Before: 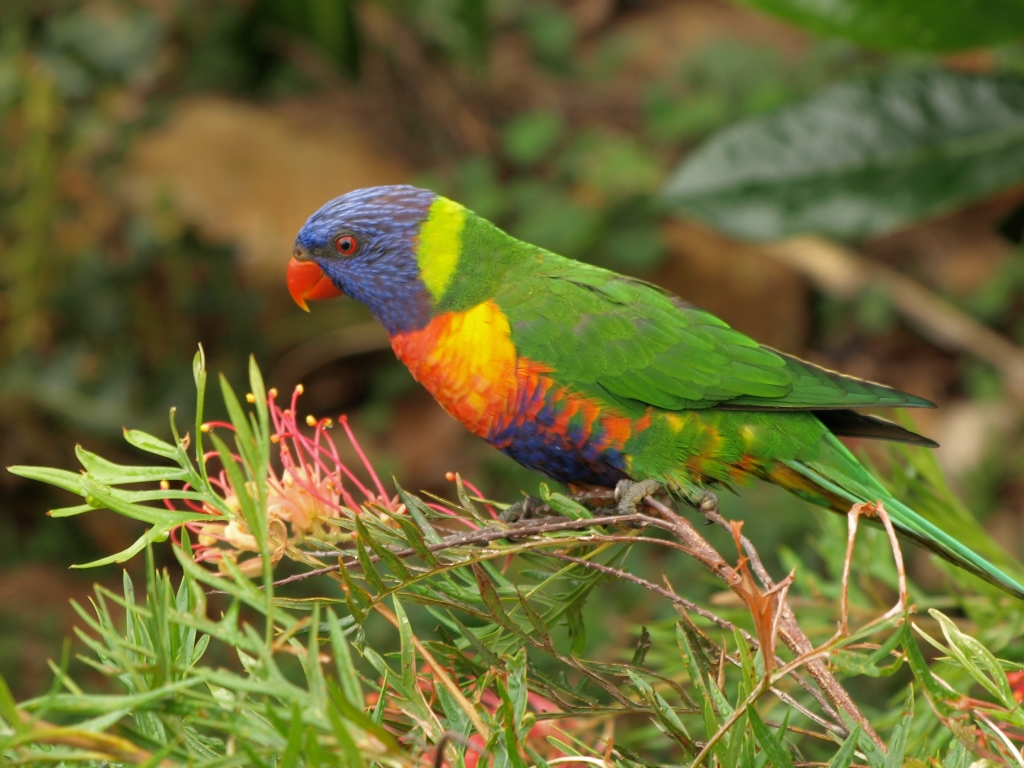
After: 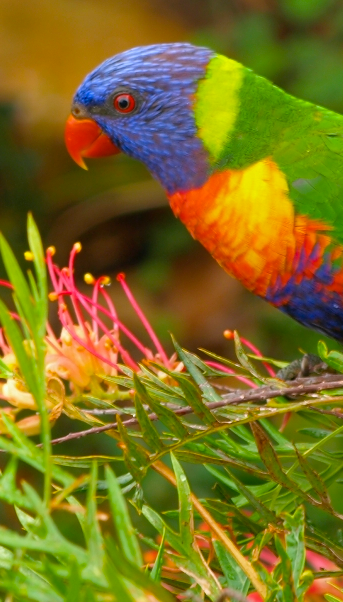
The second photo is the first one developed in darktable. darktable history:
crop and rotate: left 21.77%, top 18.528%, right 44.676%, bottom 2.997%
color balance rgb: perceptual saturation grading › global saturation 30%, global vibrance 30%
color calibration: illuminant as shot in camera, x 0.358, y 0.373, temperature 4628.91 K
